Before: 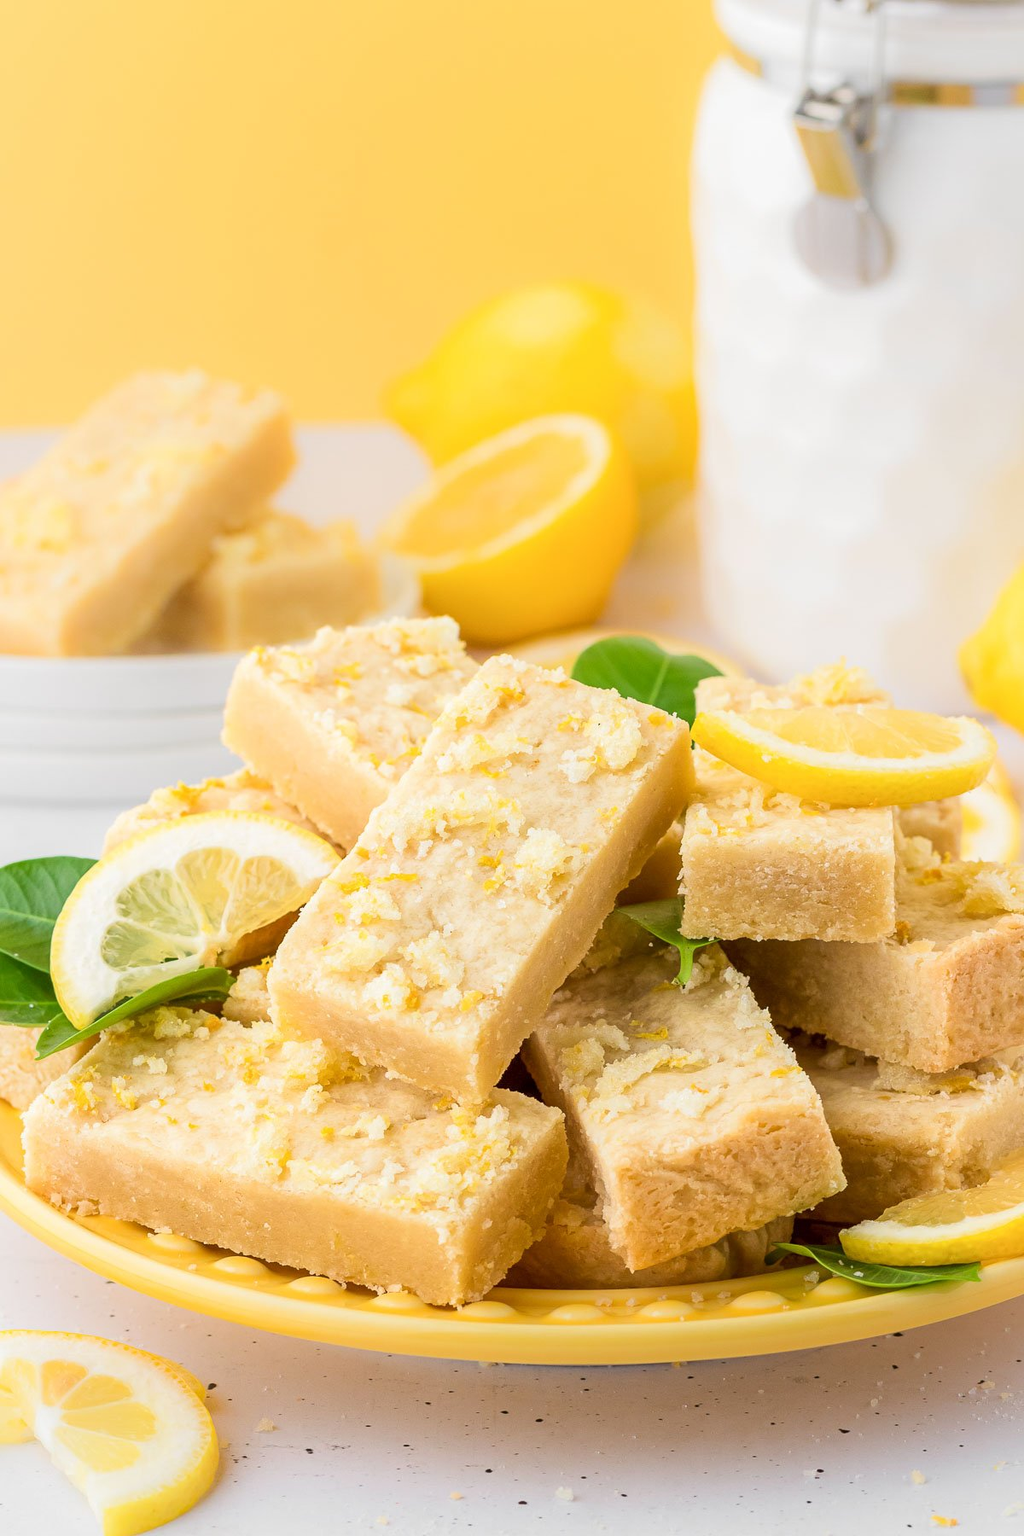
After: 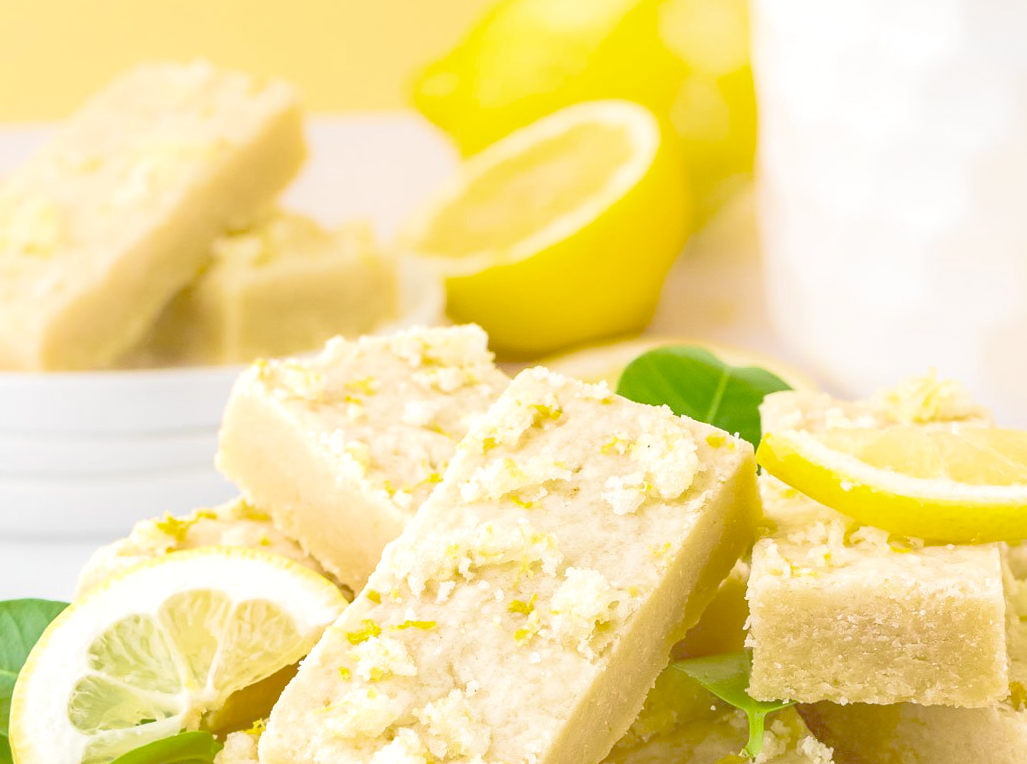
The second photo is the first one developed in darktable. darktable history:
crop: left 7.036%, top 18.398%, right 14.379%, bottom 40.043%
rotate and perspective: rotation 0.128°, lens shift (vertical) -0.181, lens shift (horizontal) -0.044, shear 0.001, automatic cropping off
shadows and highlights: on, module defaults
haze removal: on, module defaults
color balance rgb: perceptual saturation grading › global saturation 3.7%, global vibrance 5.56%, contrast 3.24%
velvia: strength 36.57%
